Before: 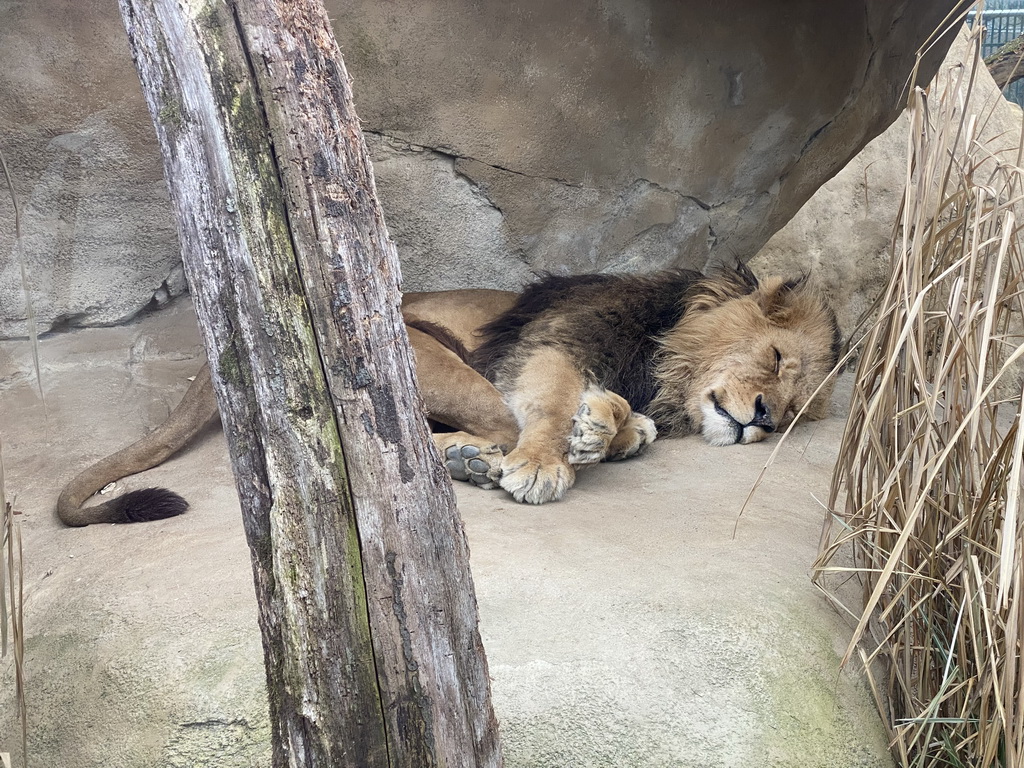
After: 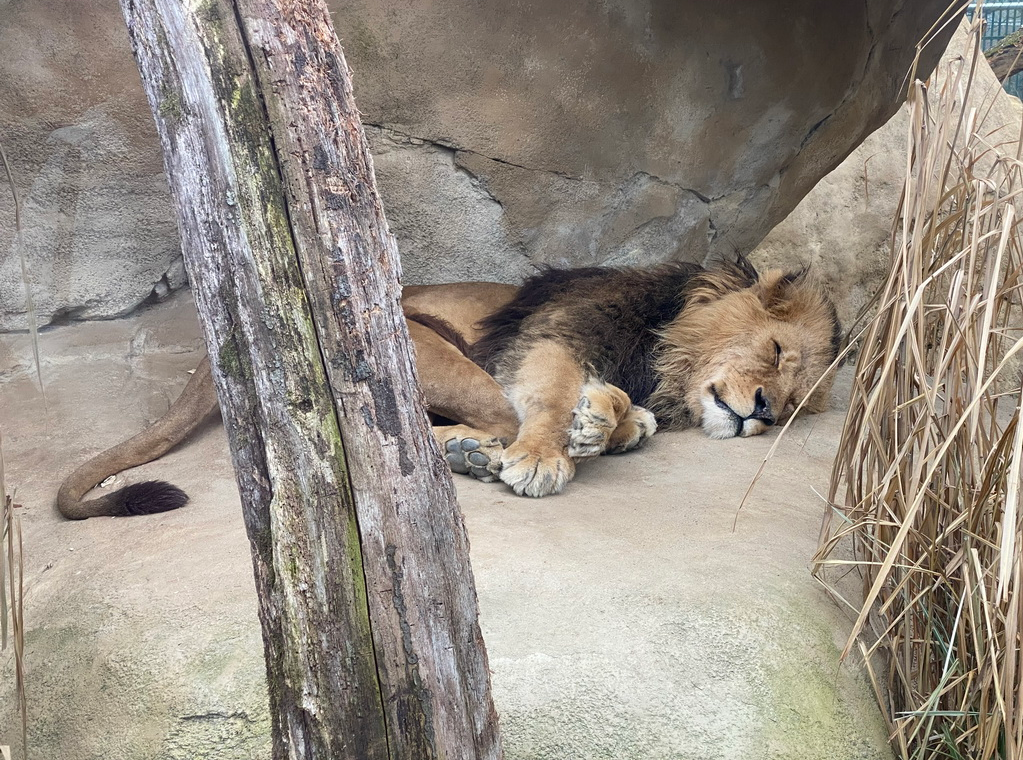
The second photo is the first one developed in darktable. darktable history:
crop: top 1.017%, right 0.021%
